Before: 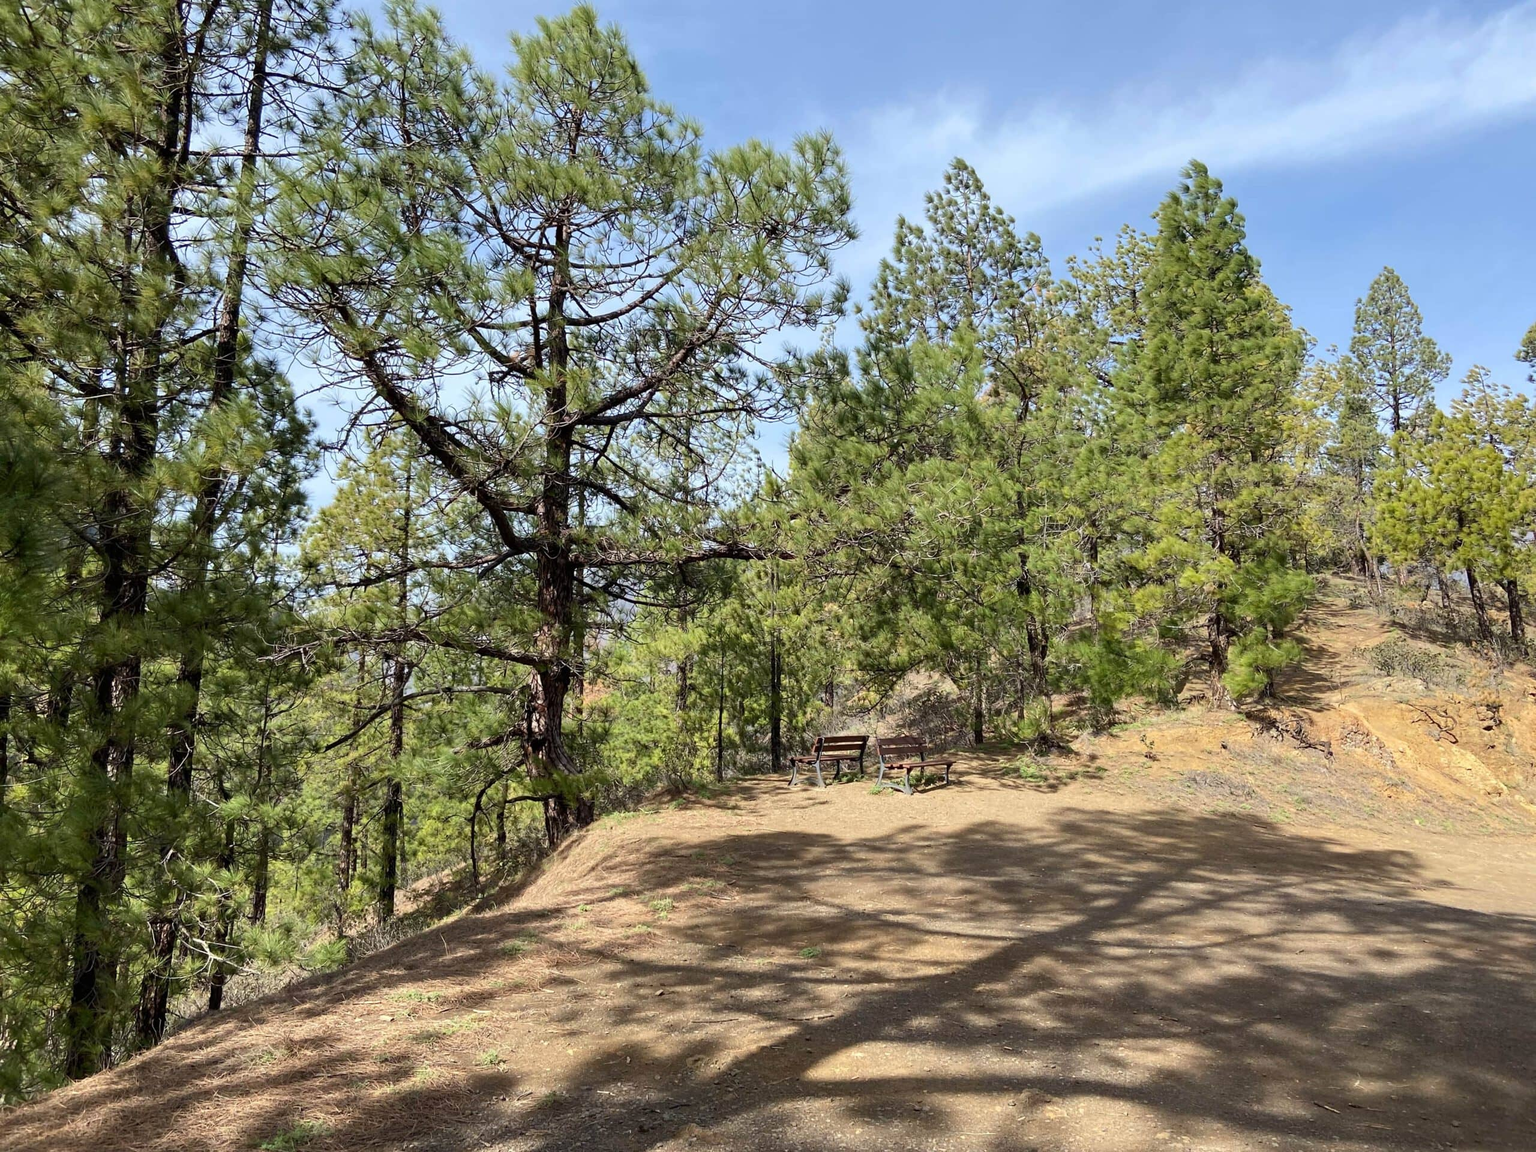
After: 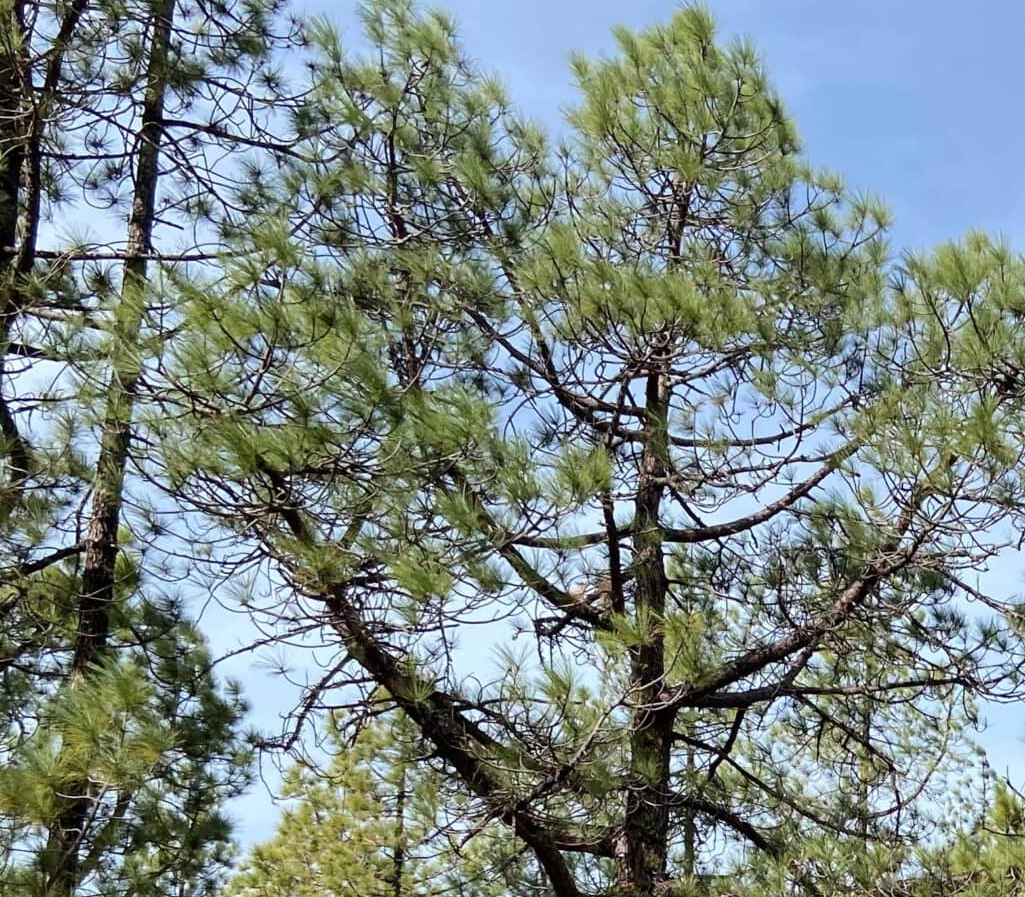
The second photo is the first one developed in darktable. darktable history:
crop and rotate: left 10.942%, top 0.069%, right 48.992%, bottom 53.212%
